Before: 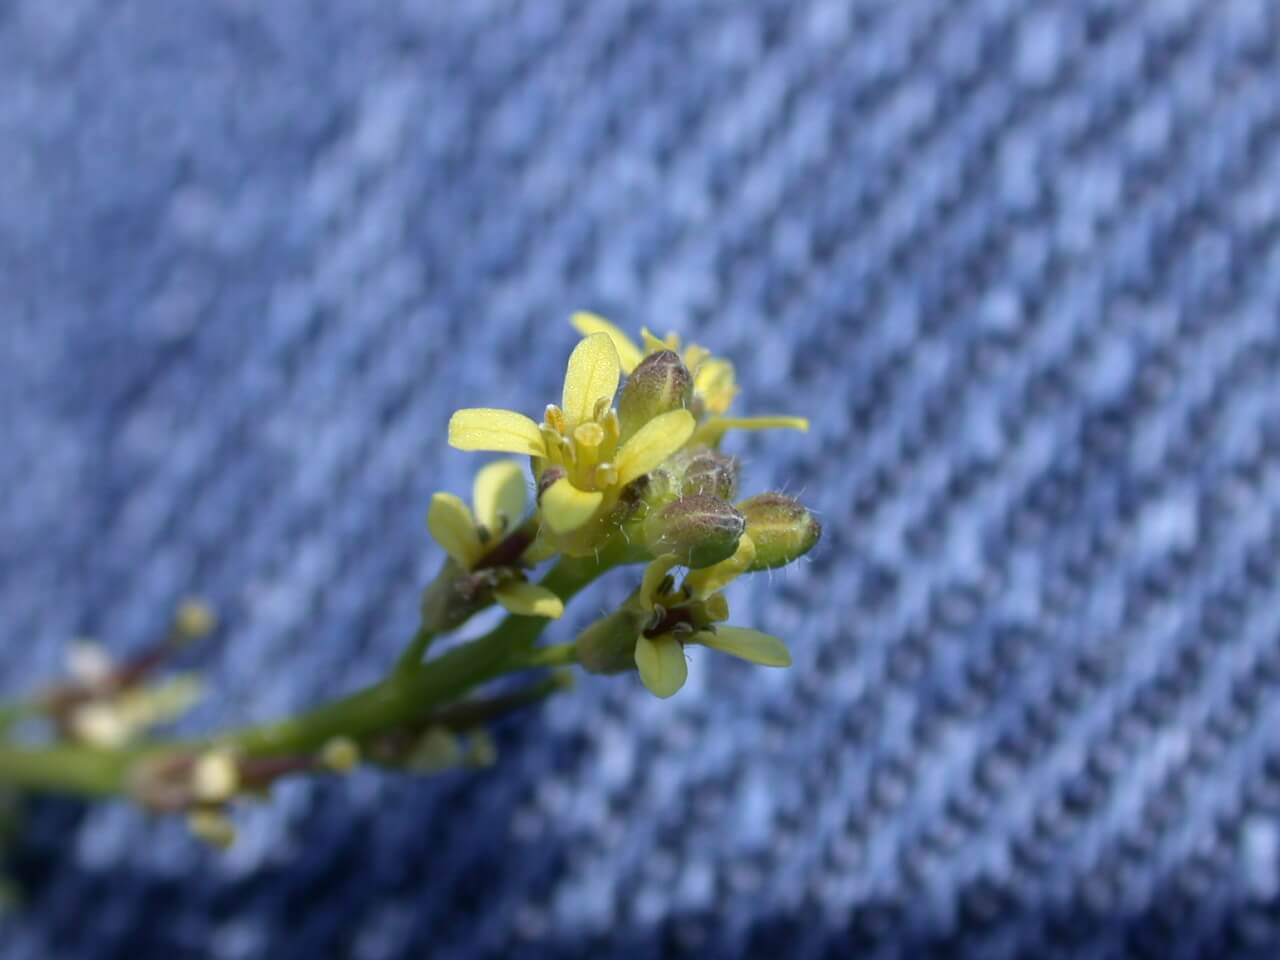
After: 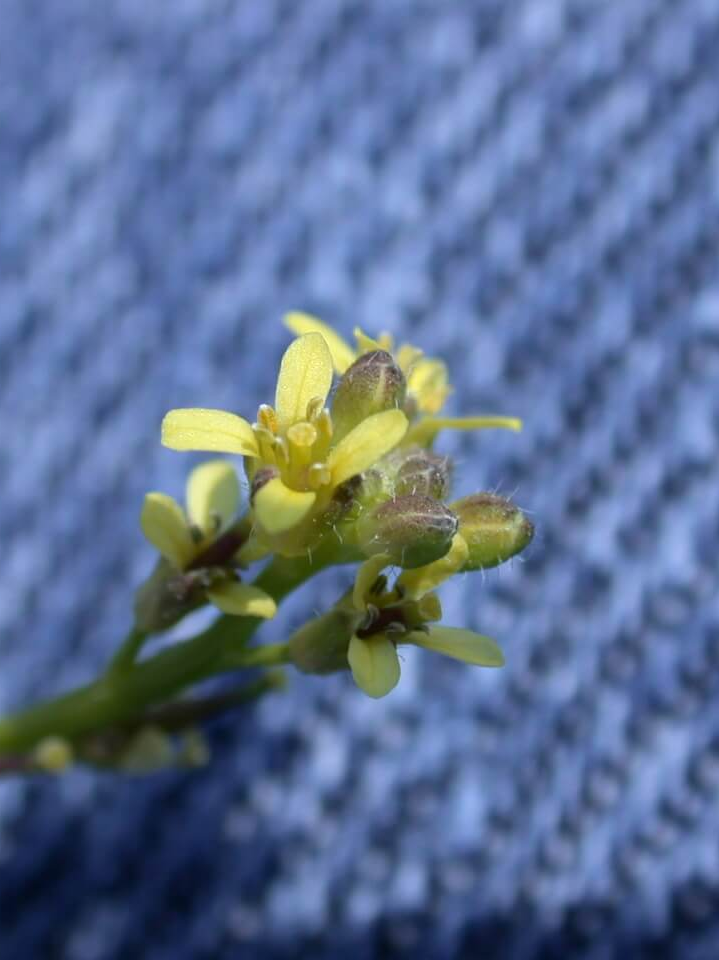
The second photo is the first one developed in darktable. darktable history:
crop and rotate: left 22.453%, right 21.349%
